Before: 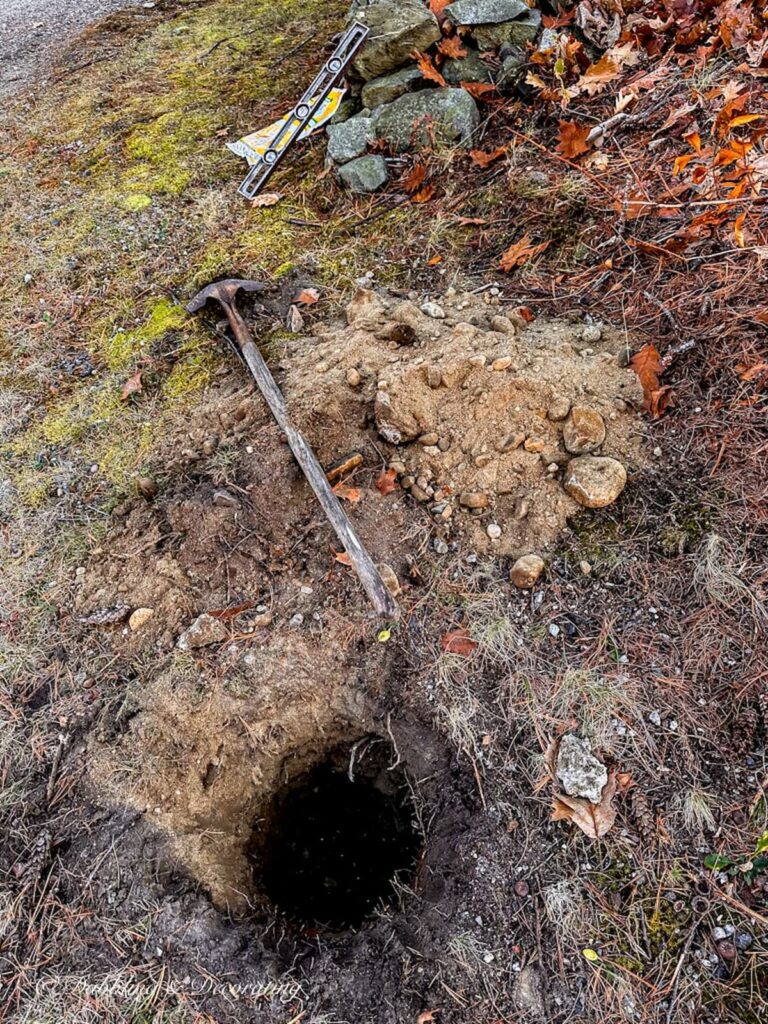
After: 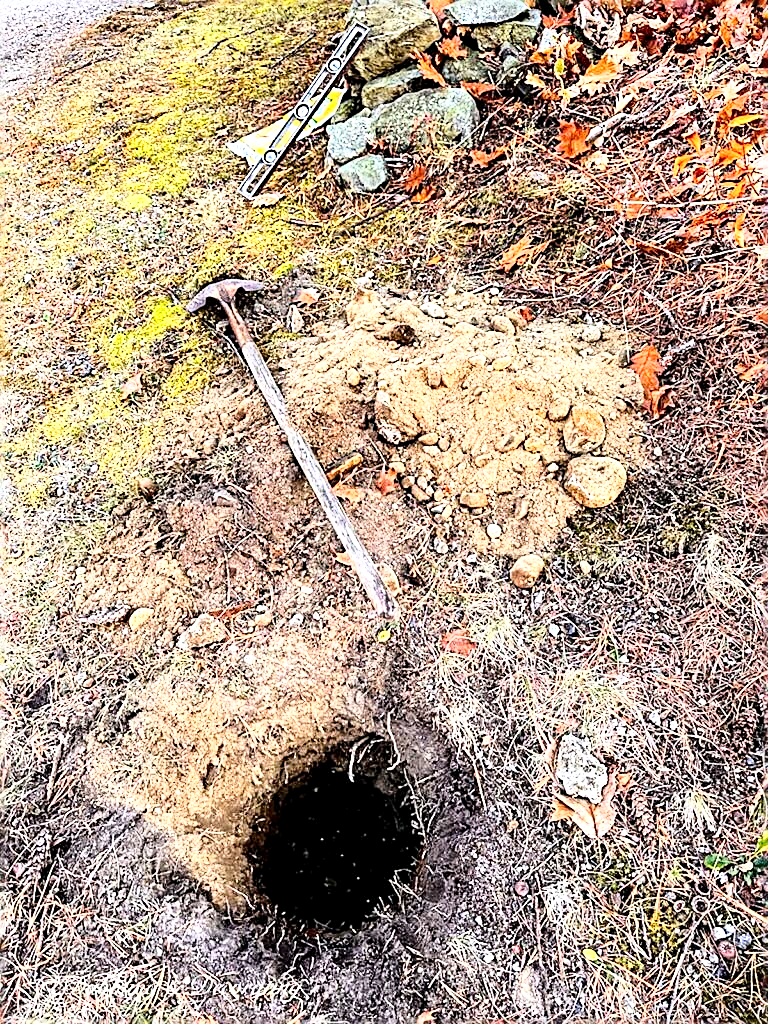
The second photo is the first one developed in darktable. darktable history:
sharpen: amount 1
base curve: curves: ch0 [(0, 0) (0.028, 0.03) (0.121, 0.232) (0.46, 0.748) (0.859, 0.968) (1, 1)]
exposure: black level correction 0.001, exposure 1 EV, compensate highlight preservation false
